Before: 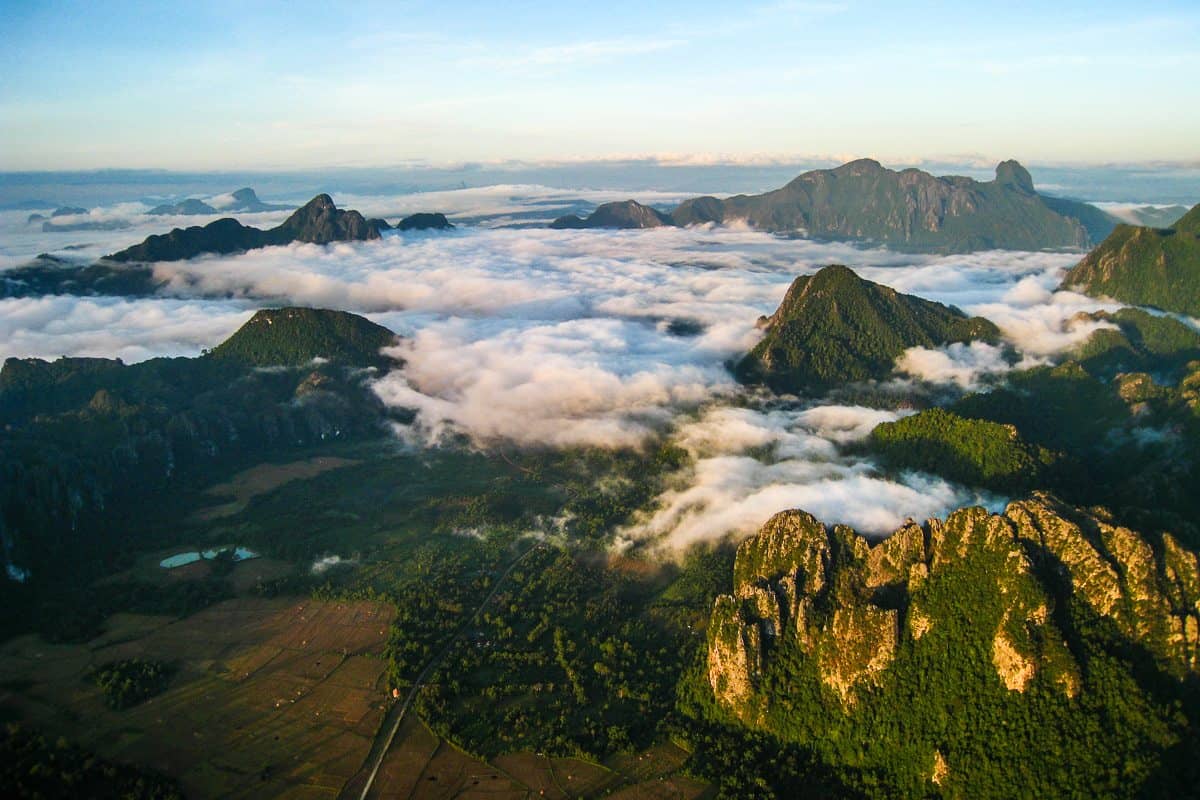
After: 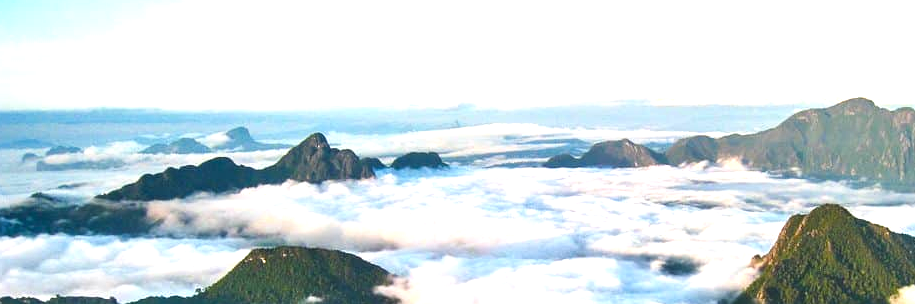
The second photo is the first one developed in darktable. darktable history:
crop: left 0.579%, top 7.627%, right 23.167%, bottom 54.275%
color balance rgb: shadows fall-off 101%, linear chroma grading › mid-tones 7.63%, perceptual saturation grading › mid-tones 11.68%, mask middle-gray fulcrum 22.45%, global vibrance 10.11%, saturation formula JzAzBz (2021)
exposure: black level correction 0, exposure 1 EV, compensate exposure bias true, compensate highlight preservation false
